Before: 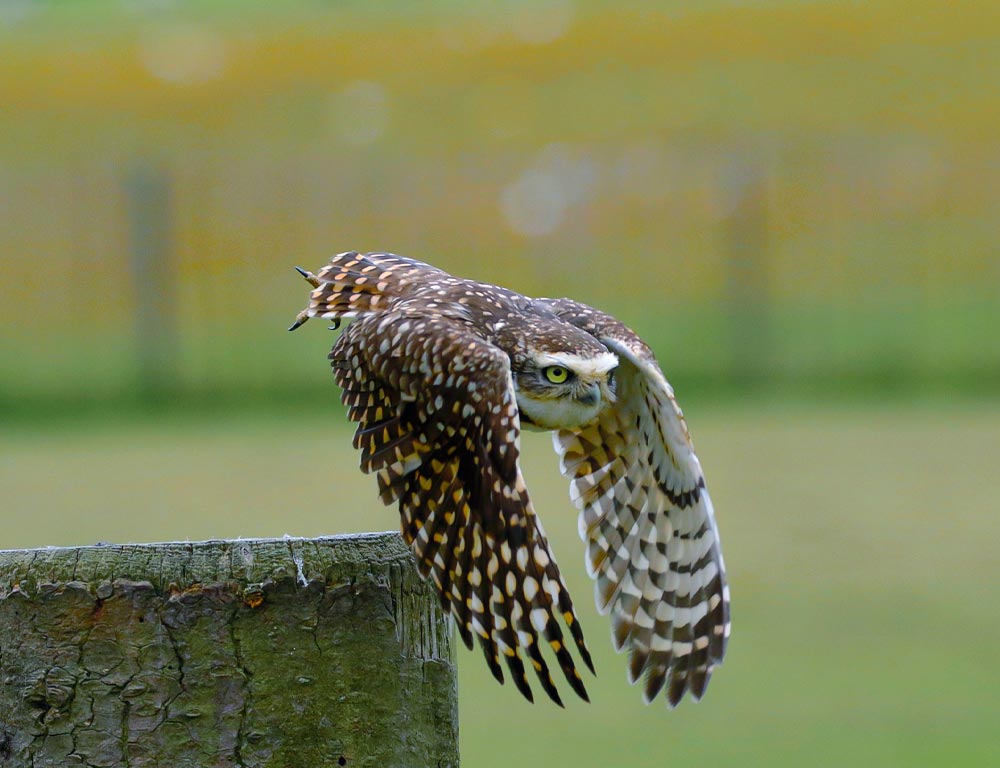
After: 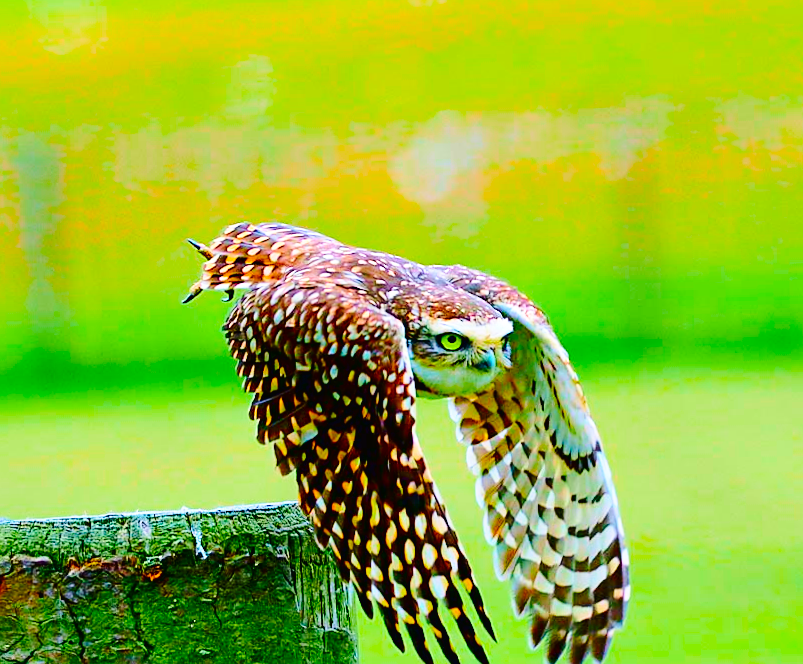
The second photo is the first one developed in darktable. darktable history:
tone curve: curves: ch0 [(0, 0.013) (0.054, 0.018) (0.205, 0.197) (0.289, 0.309) (0.382, 0.437) (0.475, 0.552) (0.666, 0.743) (0.791, 0.85) (1, 0.998)]; ch1 [(0, 0) (0.394, 0.338) (0.449, 0.404) (0.499, 0.498) (0.526, 0.528) (0.543, 0.564) (0.589, 0.633) (0.66, 0.687) (0.783, 0.804) (1, 1)]; ch2 [(0, 0) (0.304, 0.31) (0.403, 0.399) (0.441, 0.421) (0.474, 0.466) (0.498, 0.496) (0.524, 0.538) (0.555, 0.584) (0.633, 0.665) (0.7, 0.711) (1, 1)], color space Lab, independent channels, preserve colors none
contrast brightness saturation: saturation 0.5
color balance rgb: linear chroma grading › global chroma 15%, perceptual saturation grading › global saturation 30%
base curve: curves: ch0 [(0, 0) (0.028, 0.03) (0.121, 0.232) (0.46, 0.748) (0.859, 0.968) (1, 1)], preserve colors none
crop: left 11.225%, top 5.381%, right 9.565%, bottom 10.314%
rotate and perspective: rotation -1.17°, automatic cropping off
sharpen: on, module defaults
